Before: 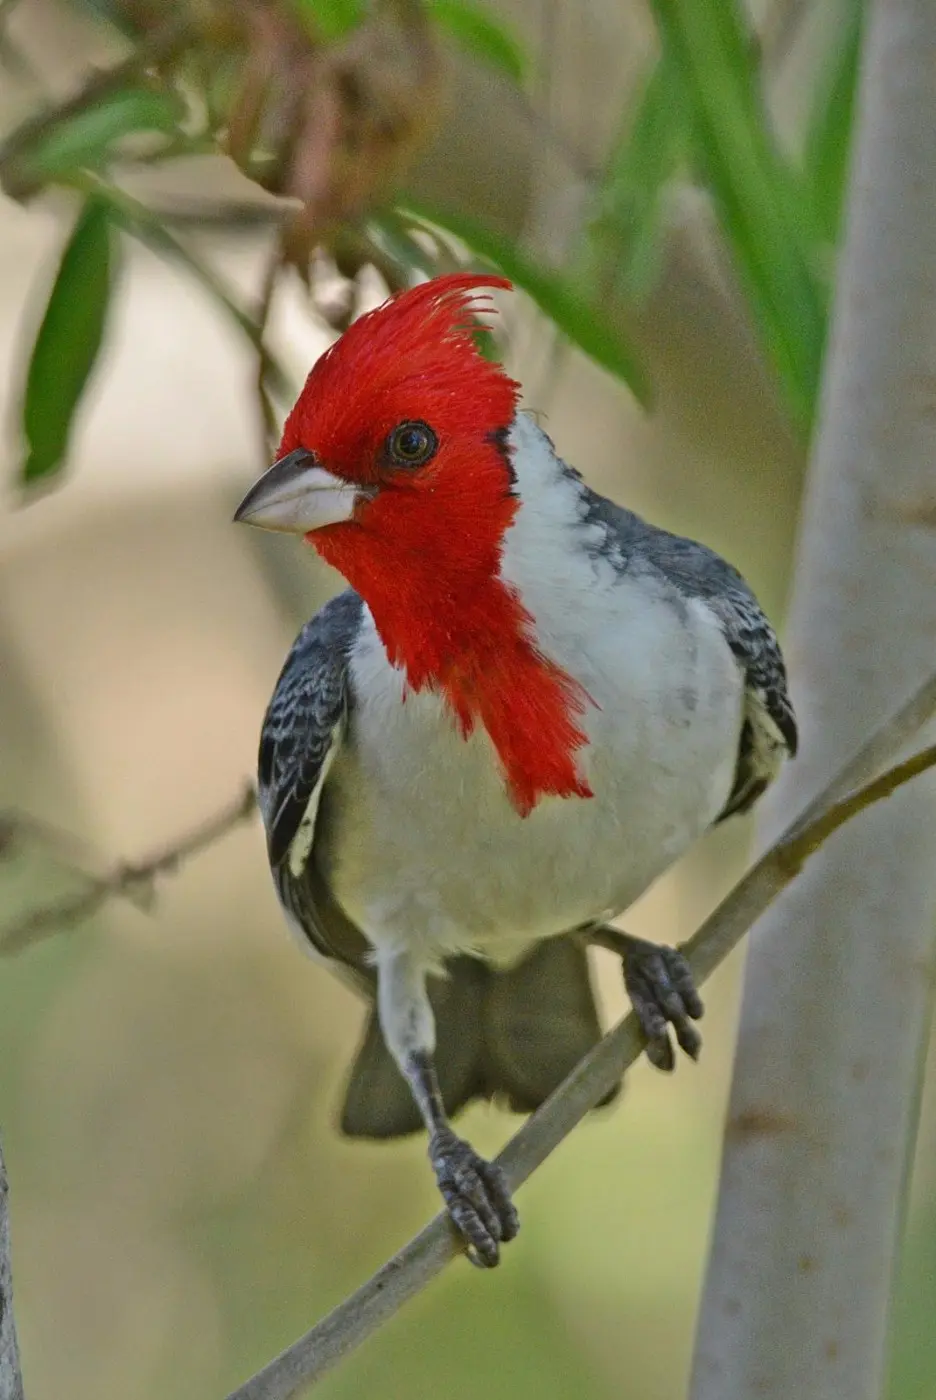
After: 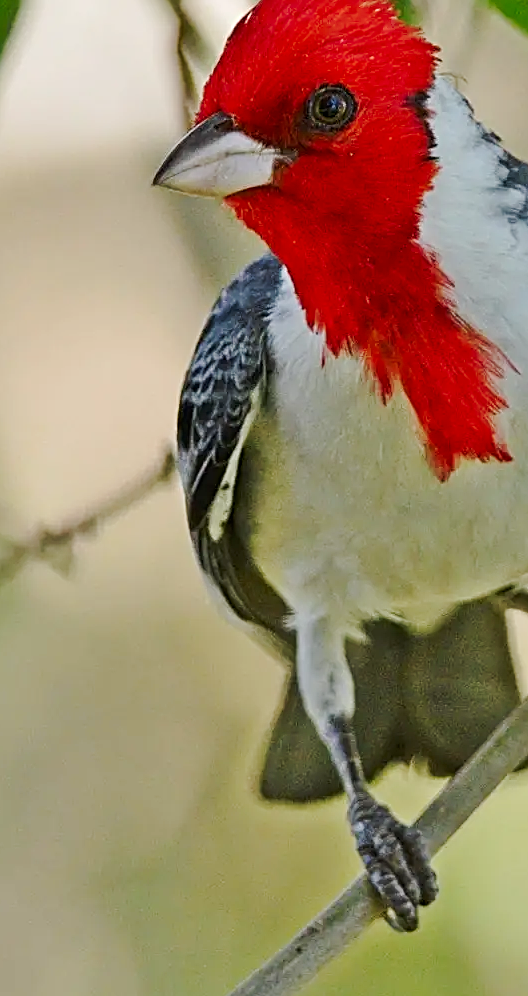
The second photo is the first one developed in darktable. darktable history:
crop: left 8.682%, top 24.057%, right 34.84%, bottom 4.739%
sharpen: radius 2.714, amount 0.671
tone curve: curves: ch0 [(0, 0) (0.037, 0.011) (0.131, 0.108) (0.279, 0.279) (0.476, 0.554) (0.617, 0.693) (0.704, 0.77) (0.813, 0.852) (0.916, 0.924) (1, 0.993)]; ch1 [(0, 0) (0.318, 0.278) (0.444, 0.427) (0.493, 0.492) (0.508, 0.502) (0.534, 0.529) (0.562, 0.563) (0.626, 0.662) (0.746, 0.764) (1, 1)]; ch2 [(0, 0) (0.316, 0.292) (0.381, 0.37) (0.423, 0.448) (0.476, 0.492) (0.502, 0.498) (0.522, 0.518) (0.533, 0.532) (0.586, 0.631) (0.634, 0.663) (0.7, 0.7) (0.861, 0.808) (1, 0.951)], preserve colors none
